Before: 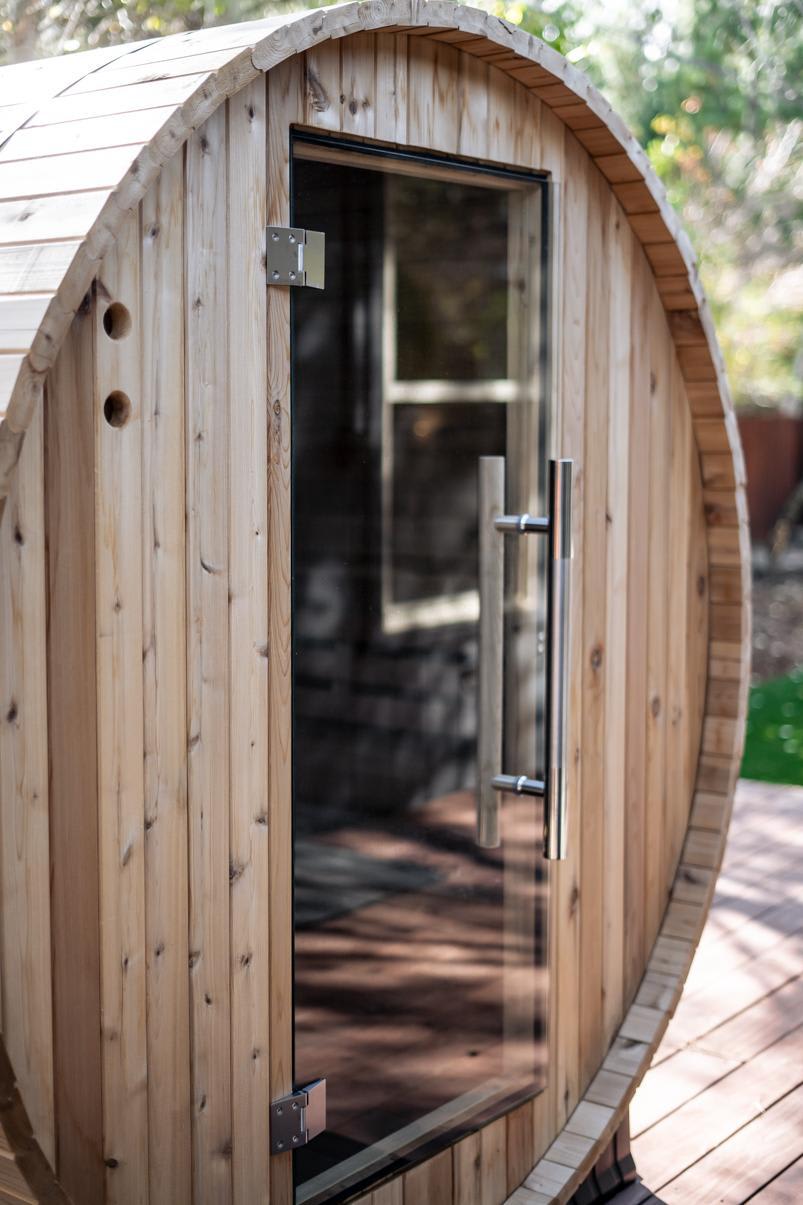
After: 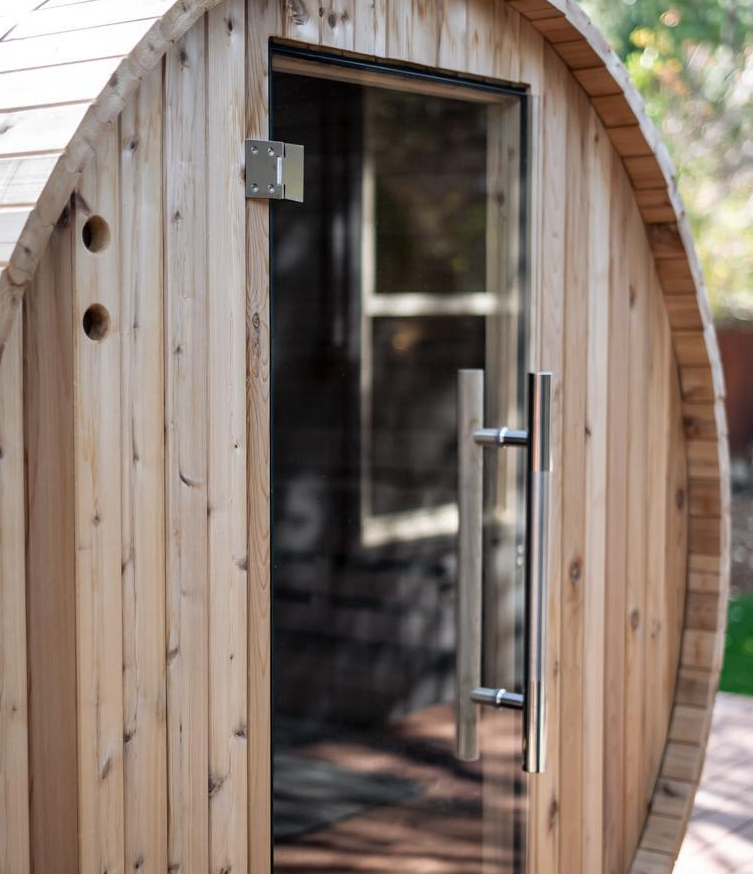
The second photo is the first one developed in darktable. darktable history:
rotate and perspective: automatic cropping off
crop: left 2.737%, top 7.287%, right 3.421%, bottom 20.179%
